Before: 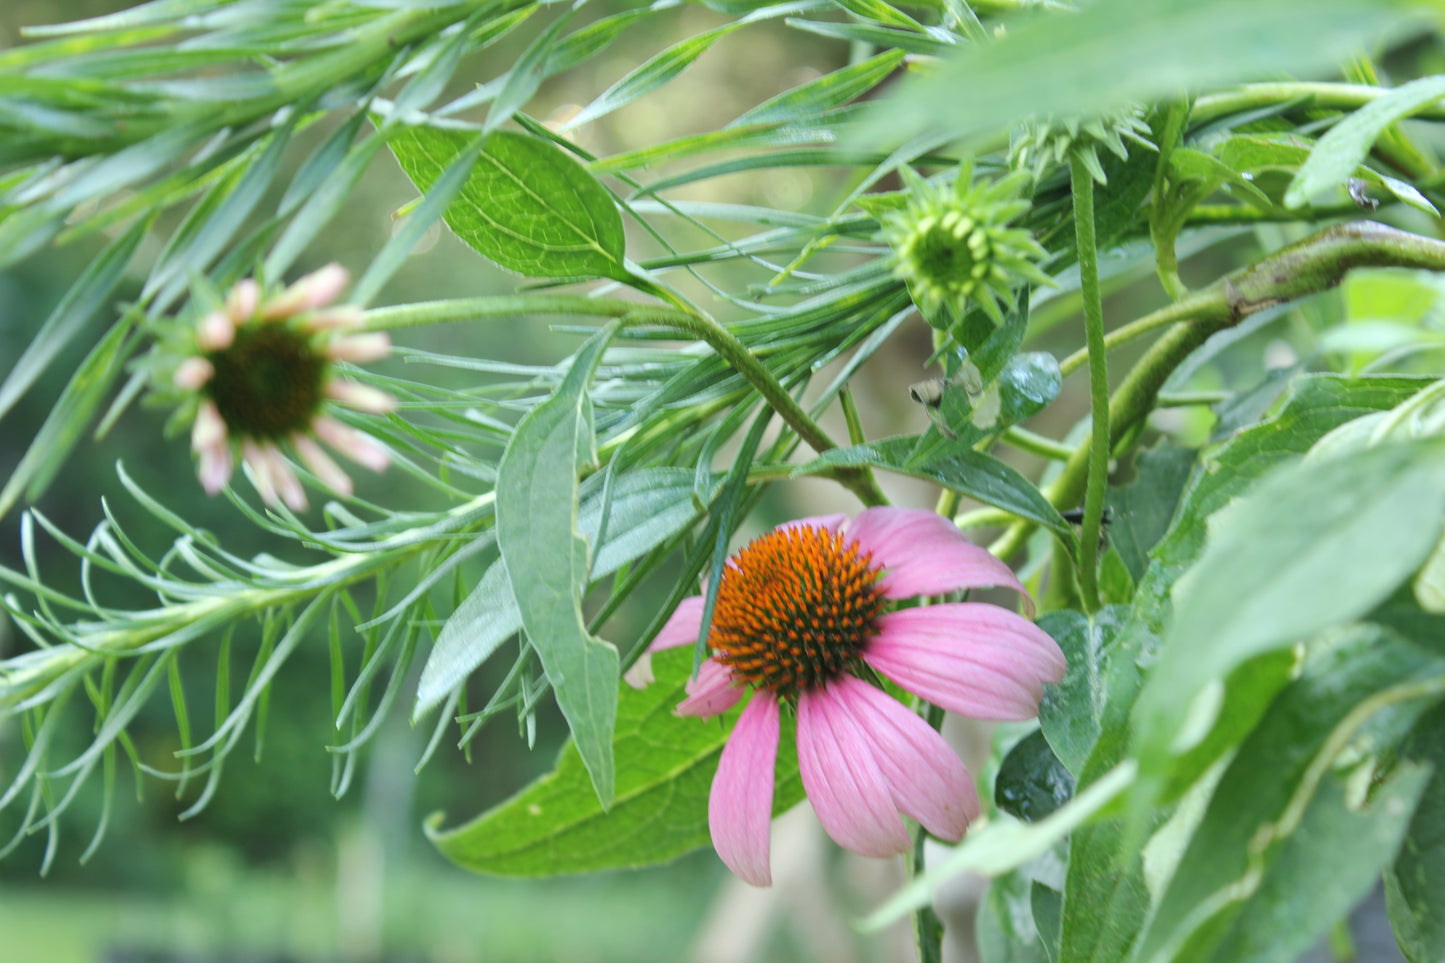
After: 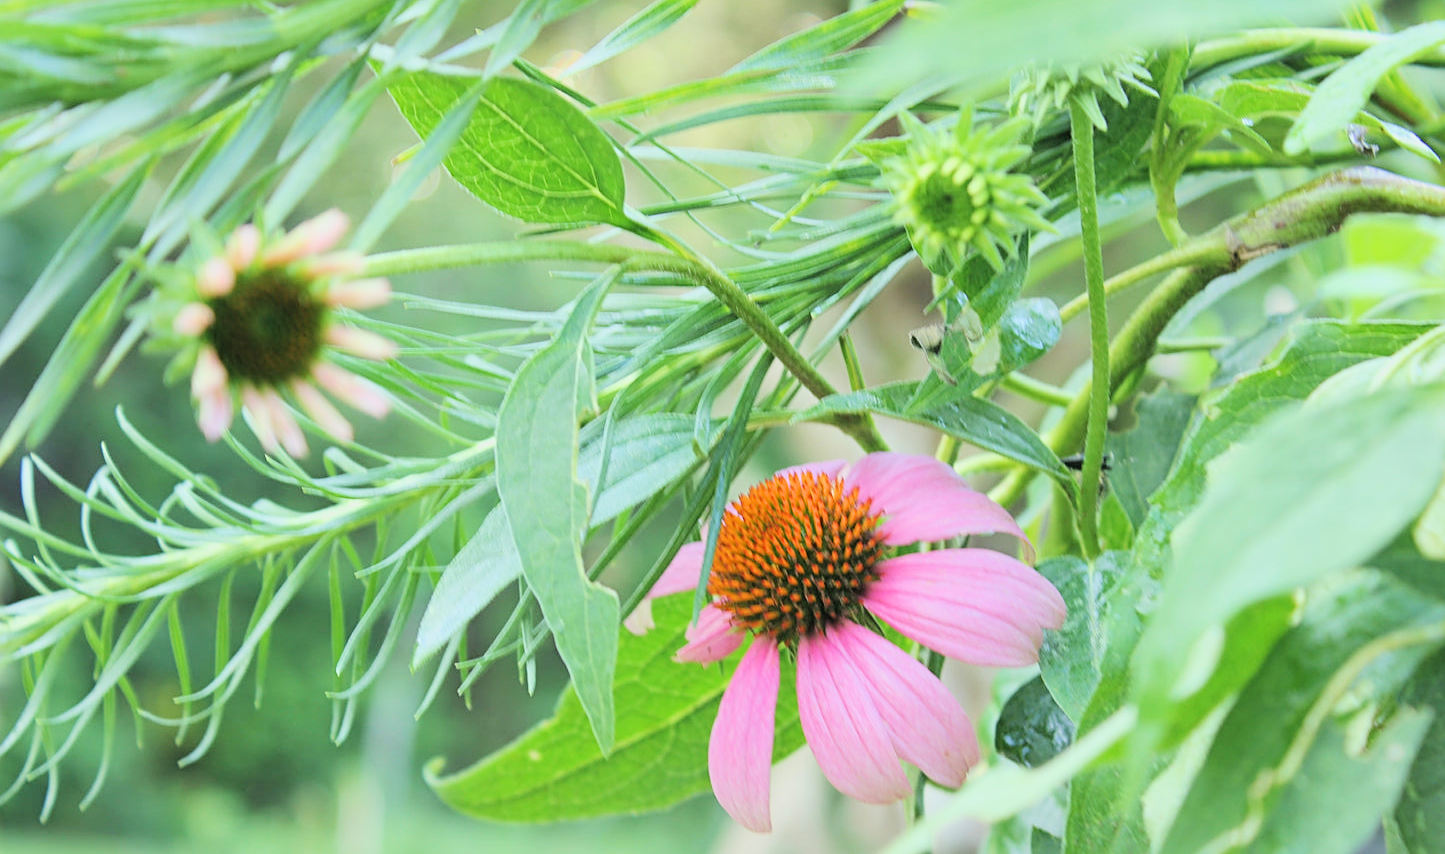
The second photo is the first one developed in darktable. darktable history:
exposure: black level correction 0, exposure 1 EV, compensate exposure bias true, compensate highlight preservation false
sharpen: on, module defaults
filmic rgb: black relative exposure -7.48 EV, white relative exposure 4.83 EV, hardness 3.4, color science v6 (2022)
crop and rotate: top 5.609%, bottom 5.609%
